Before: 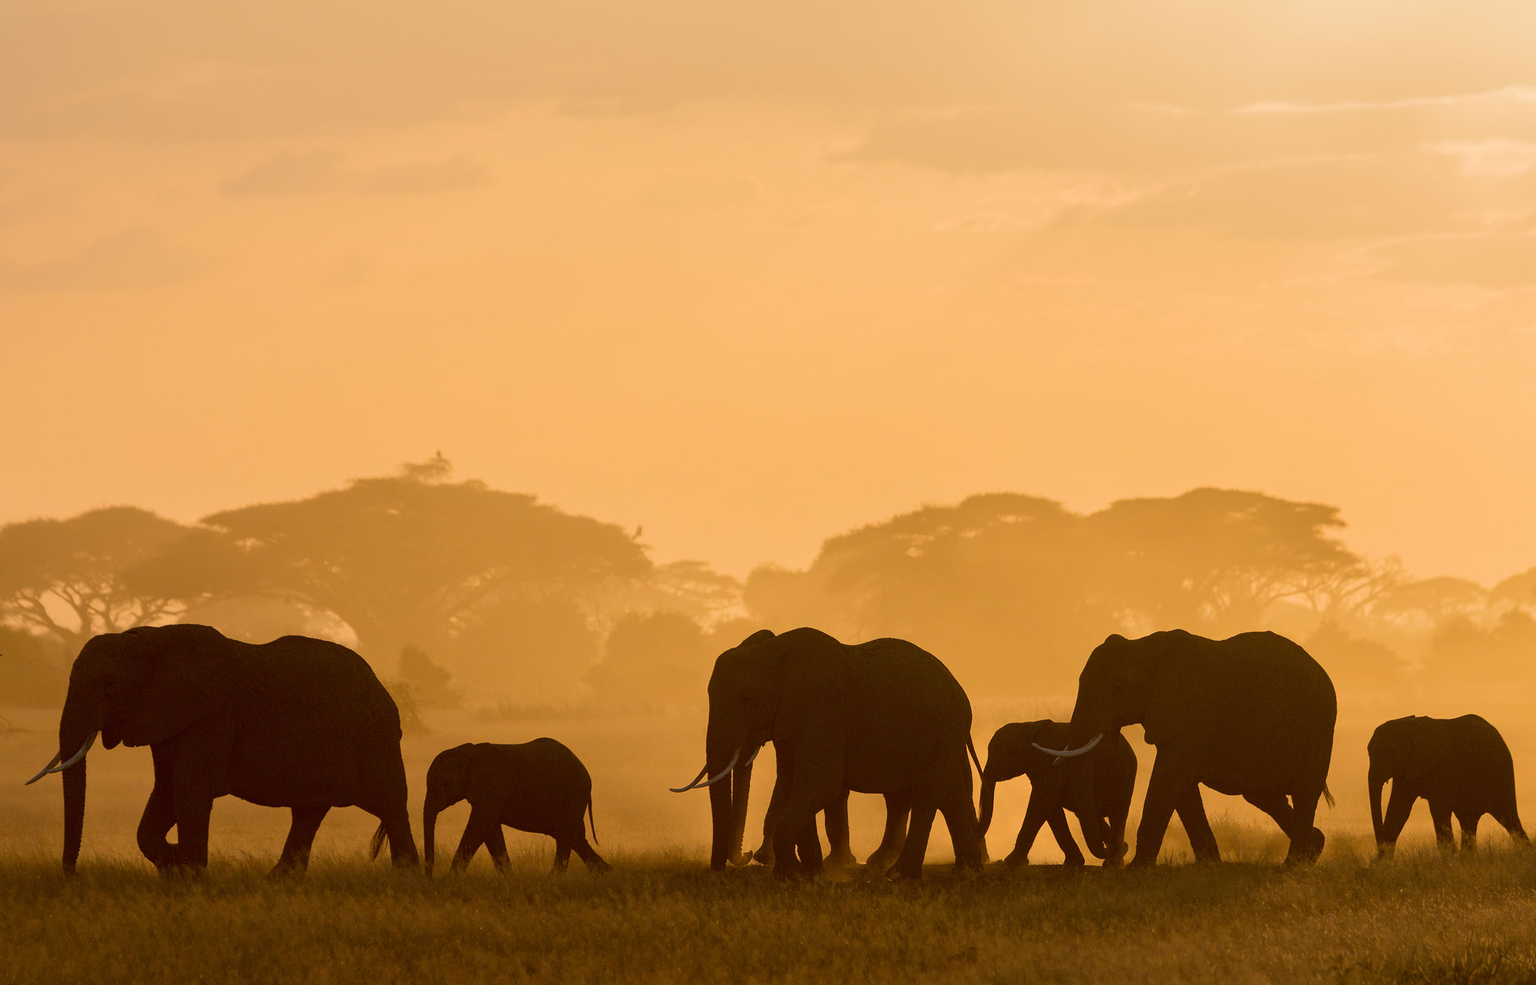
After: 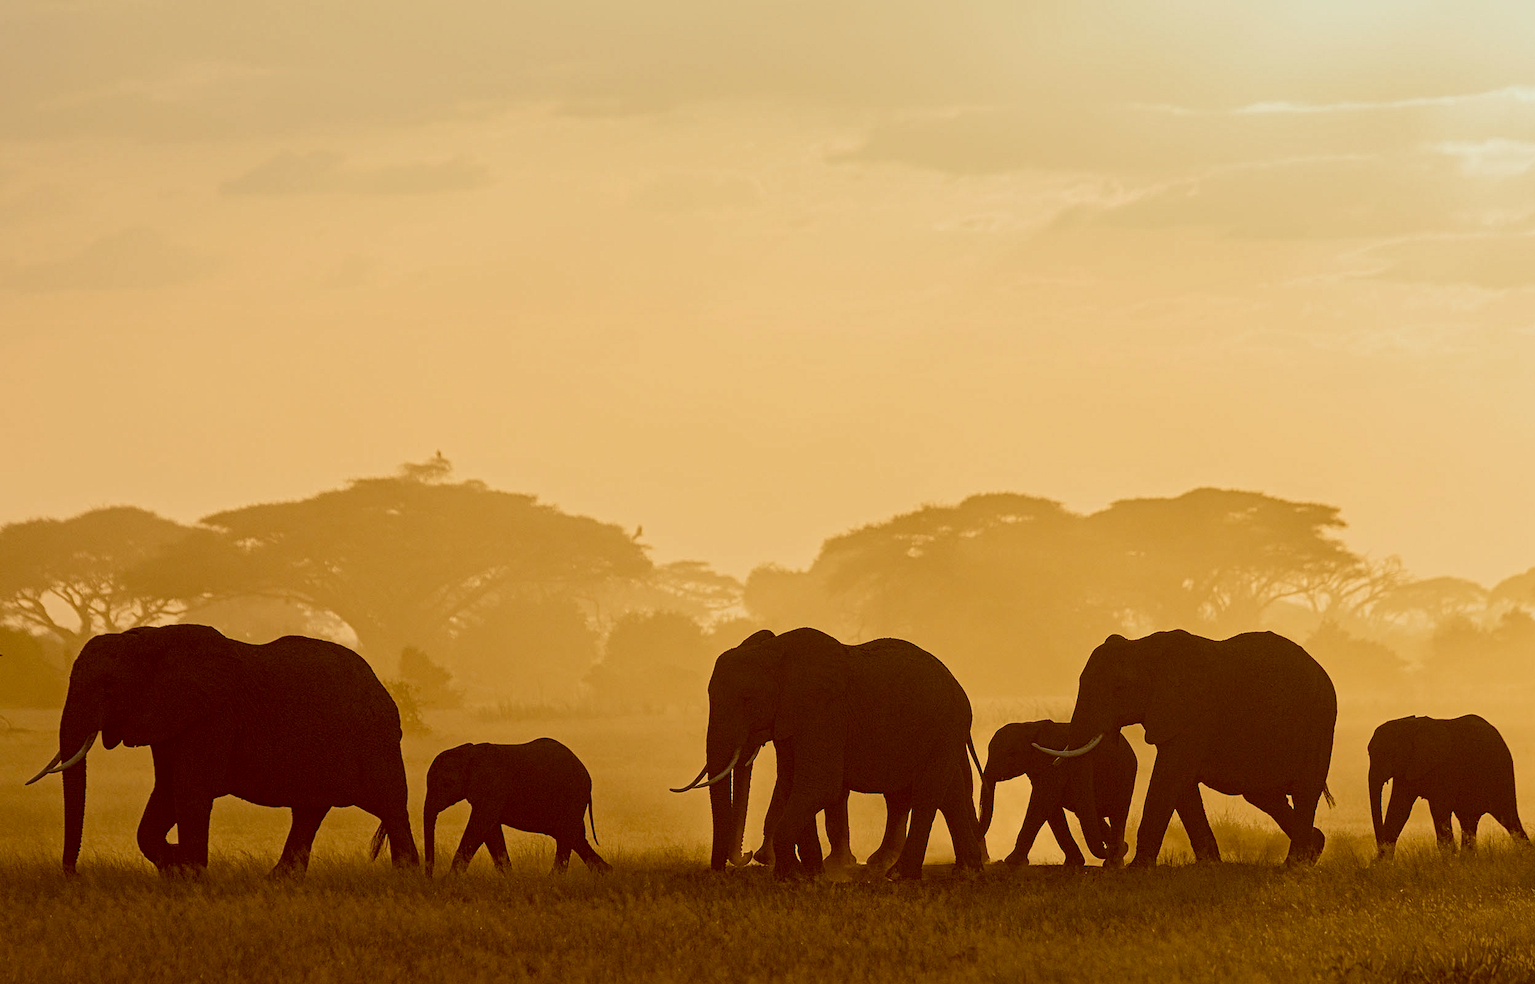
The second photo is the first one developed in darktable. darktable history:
contrast equalizer: octaves 7, y [[0.5, 0.5, 0.5, 0.539, 0.64, 0.611], [0.5 ×6], [0.5 ×6], [0 ×6], [0 ×6]]
color correction: highlights a* -13.86, highlights b* -15.94, shadows a* 9.99, shadows b* 29.01
